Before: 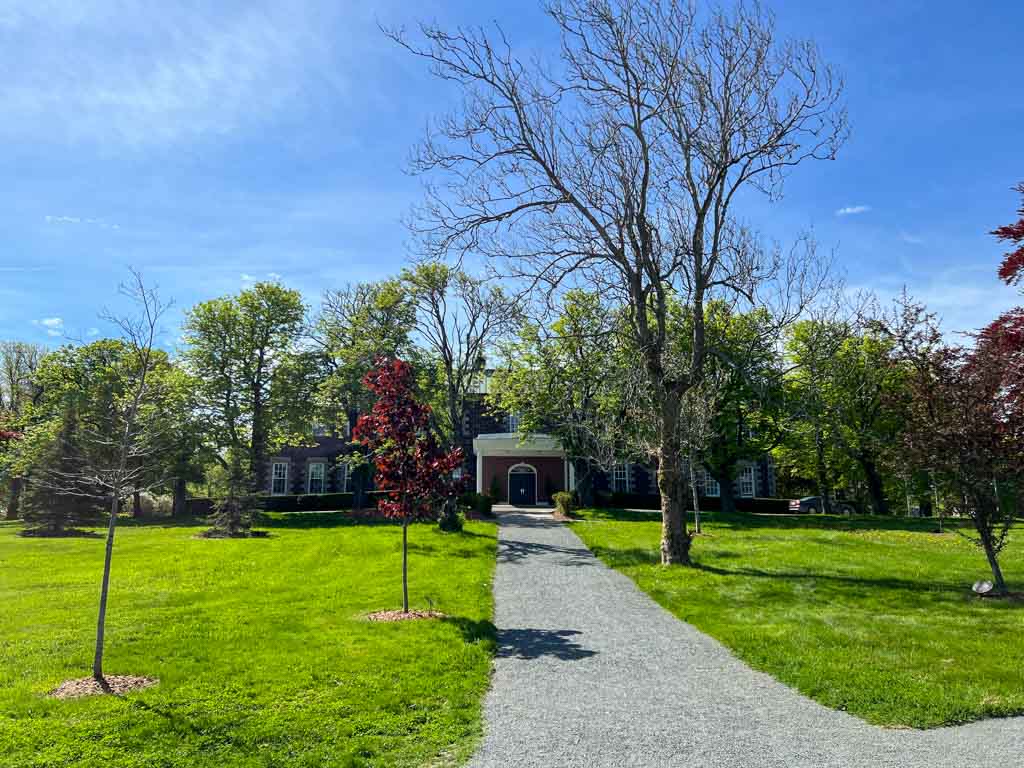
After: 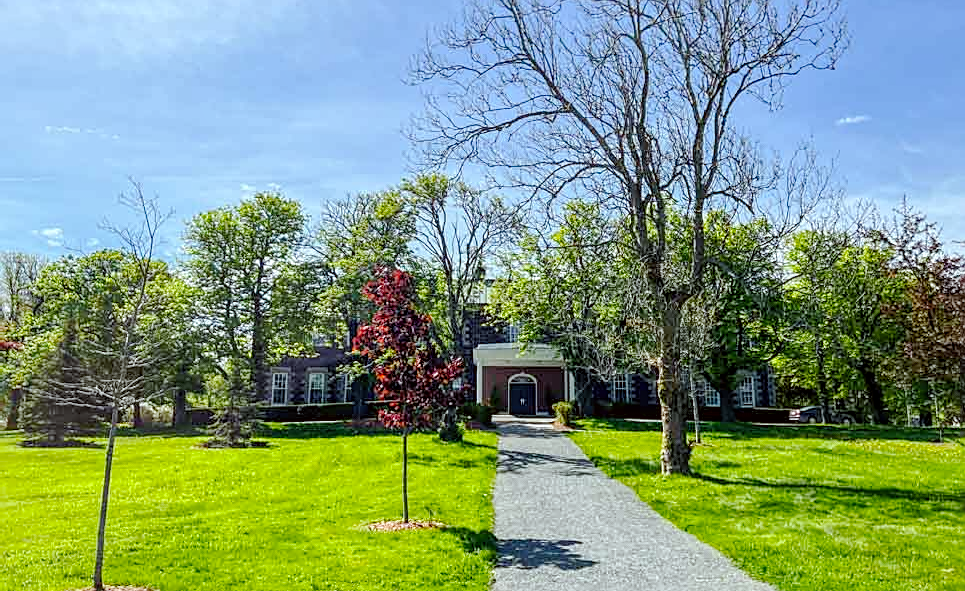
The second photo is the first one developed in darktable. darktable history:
local contrast: on, module defaults
color zones: curves: ch0 [(0.224, 0.526) (0.75, 0.5)]; ch1 [(0.055, 0.526) (0.224, 0.761) (0.377, 0.526) (0.75, 0.5)]
shadows and highlights: shadows 25.53, highlights -24.35
color correction: highlights a* -2.89, highlights b* -2.27, shadows a* 2.15, shadows b* 2.83
tone curve: curves: ch0 [(0, 0) (0.003, 0.004) (0.011, 0.015) (0.025, 0.033) (0.044, 0.059) (0.069, 0.092) (0.1, 0.132) (0.136, 0.18) (0.177, 0.235) (0.224, 0.297) (0.277, 0.366) (0.335, 0.44) (0.399, 0.52) (0.468, 0.594) (0.543, 0.661) (0.623, 0.727) (0.709, 0.79) (0.801, 0.86) (0.898, 0.928) (1, 1)], preserve colors none
crop and rotate: angle 0.04°, top 11.767%, right 5.649%, bottom 11.096%
sharpen: on, module defaults
